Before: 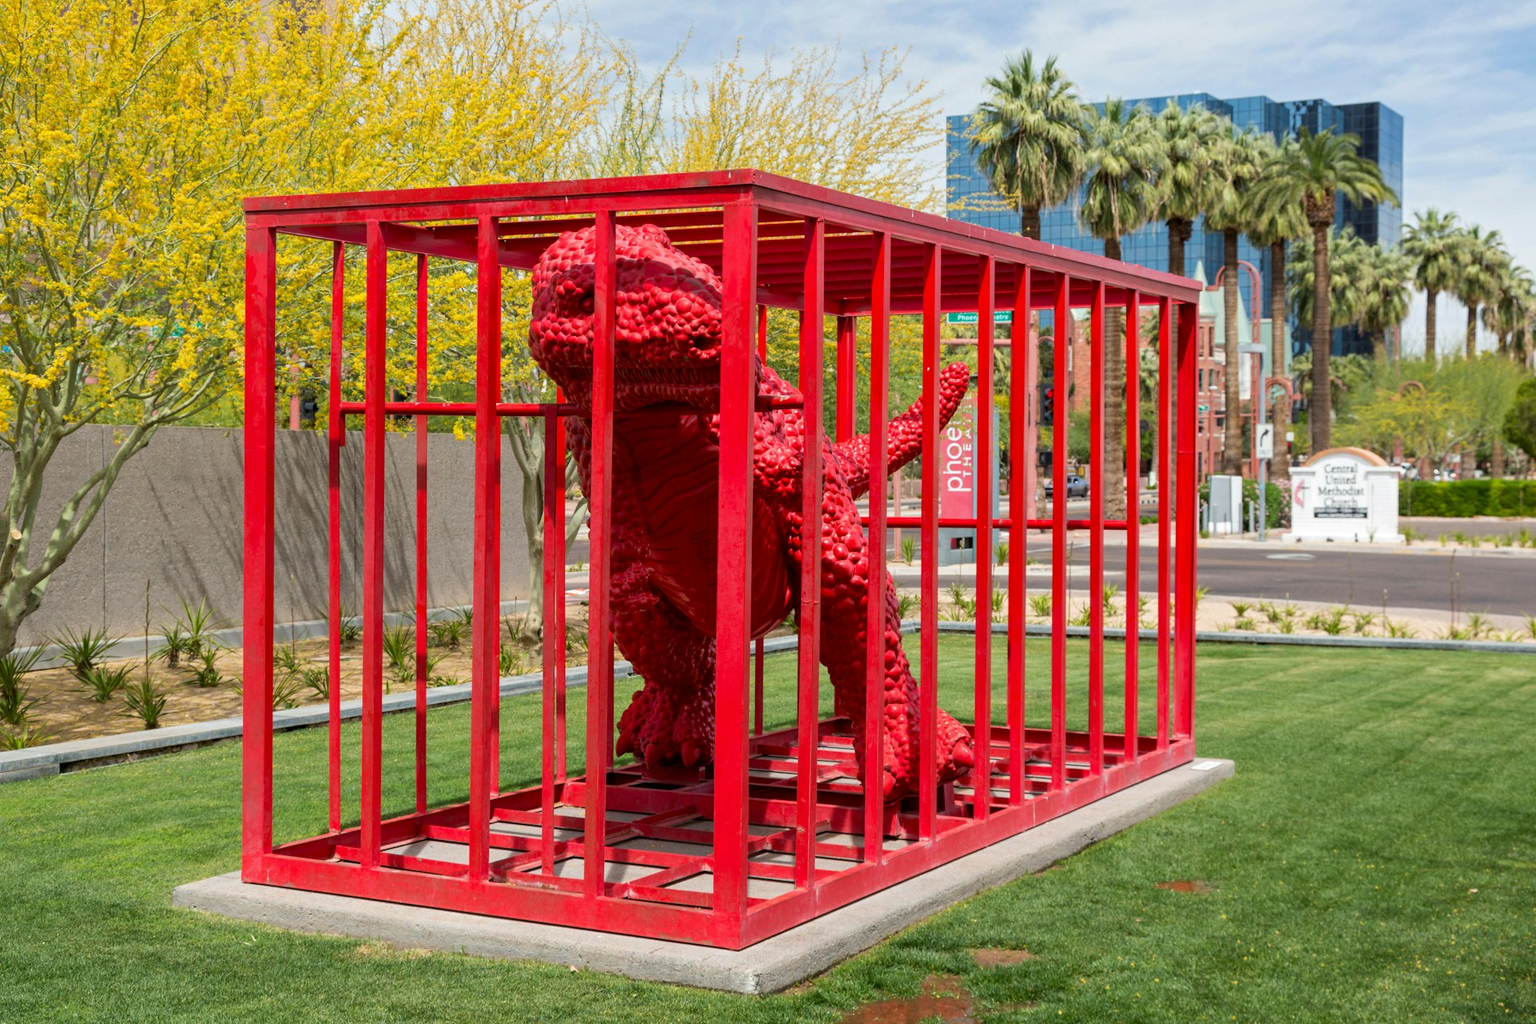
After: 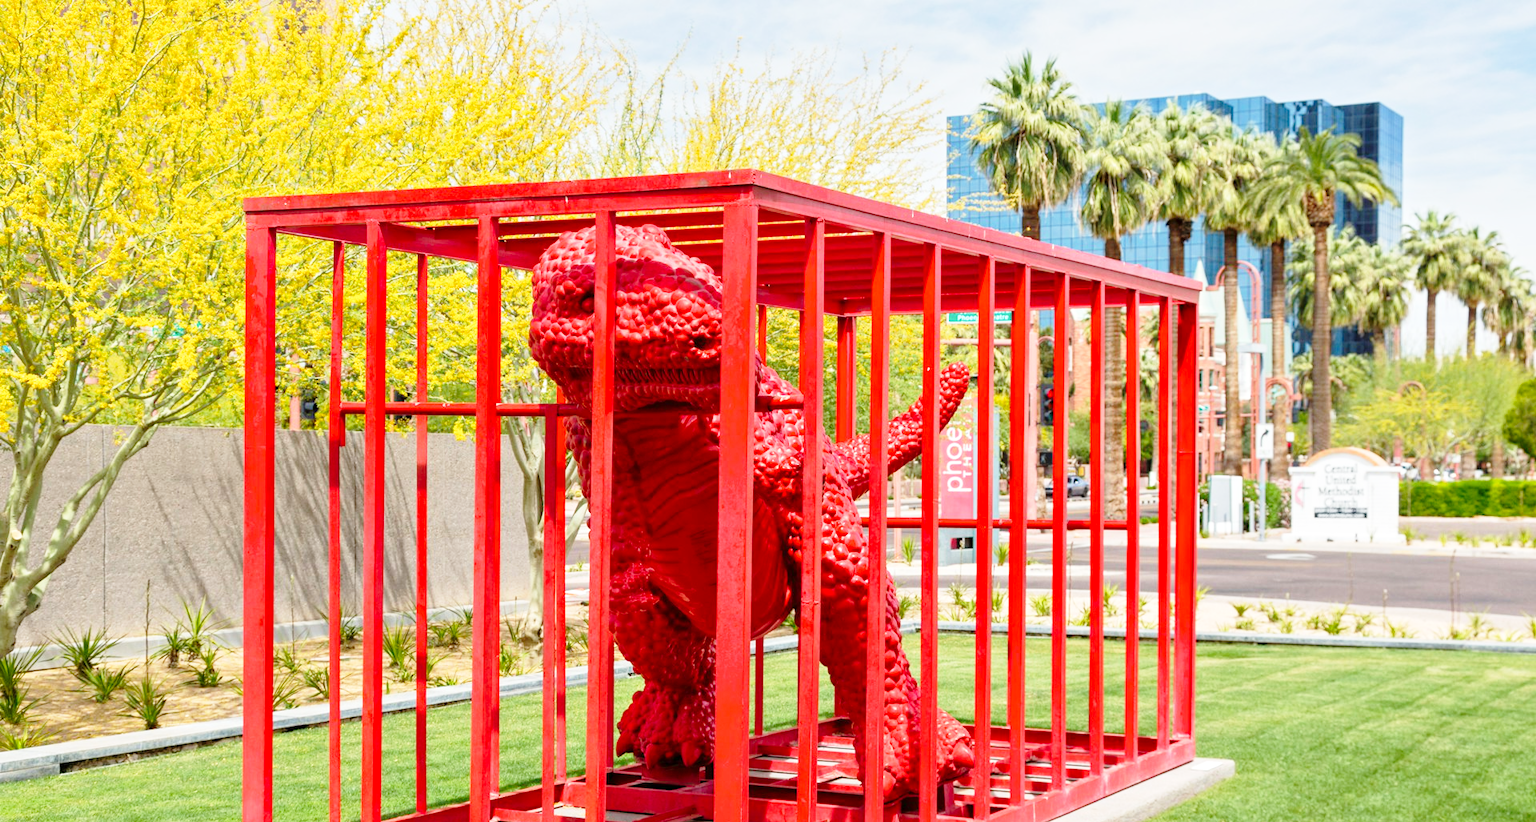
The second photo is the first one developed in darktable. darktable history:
tone equalizer: -8 EV 1 EV, -7 EV 1 EV, -6 EV 1 EV, -5 EV 1 EV, -4 EV 1 EV, -3 EV 0.75 EV, -2 EV 0.5 EV, -1 EV 0.25 EV
base curve: curves: ch0 [(0, 0) (0.028, 0.03) (0.121, 0.232) (0.46, 0.748) (0.859, 0.968) (1, 1)], preserve colors none
crop: bottom 19.644%
